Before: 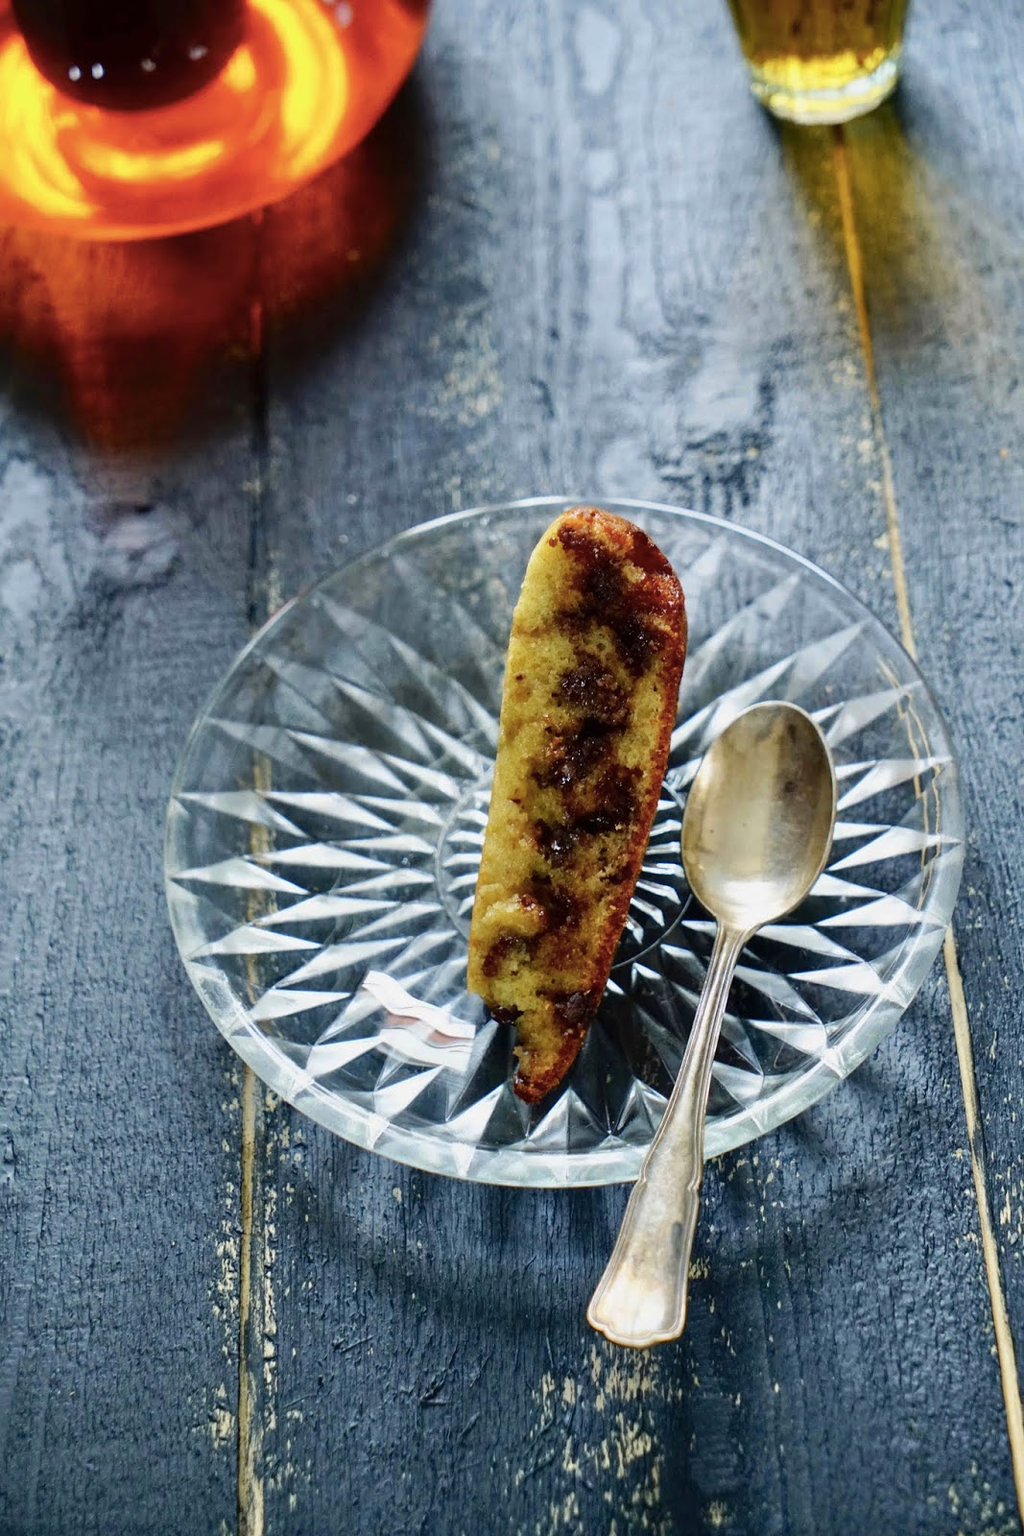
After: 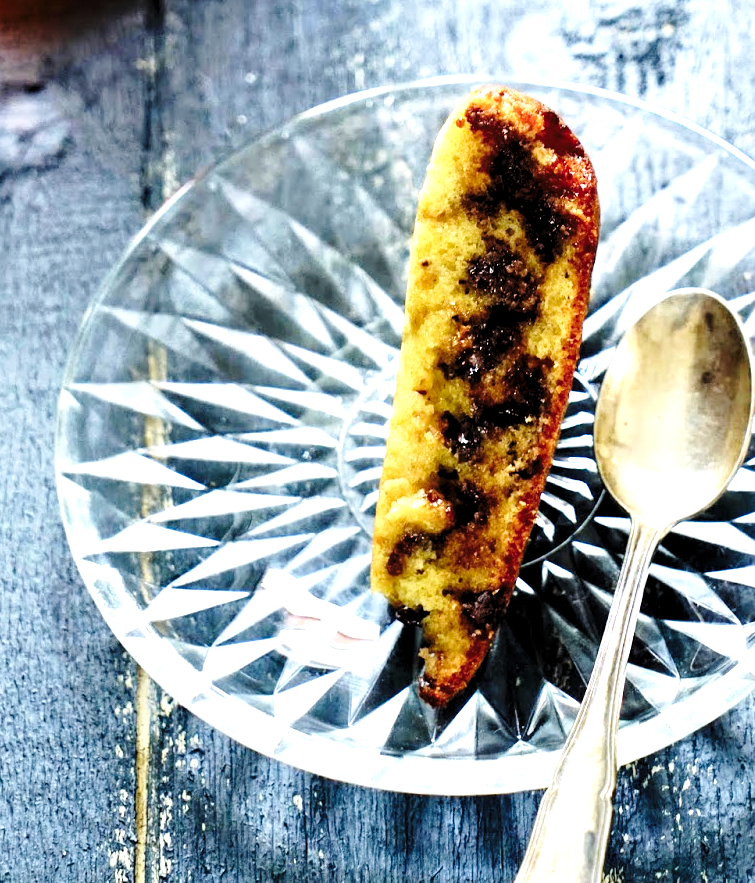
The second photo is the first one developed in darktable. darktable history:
exposure: exposure 0.208 EV, compensate highlight preservation false
crop: left 10.925%, top 27.628%, right 18.303%, bottom 17.159%
levels: levels [0.055, 0.477, 0.9]
base curve: curves: ch0 [(0, 0) (0.028, 0.03) (0.121, 0.232) (0.46, 0.748) (0.859, 0.968) (1, 1)], preserve colors none
